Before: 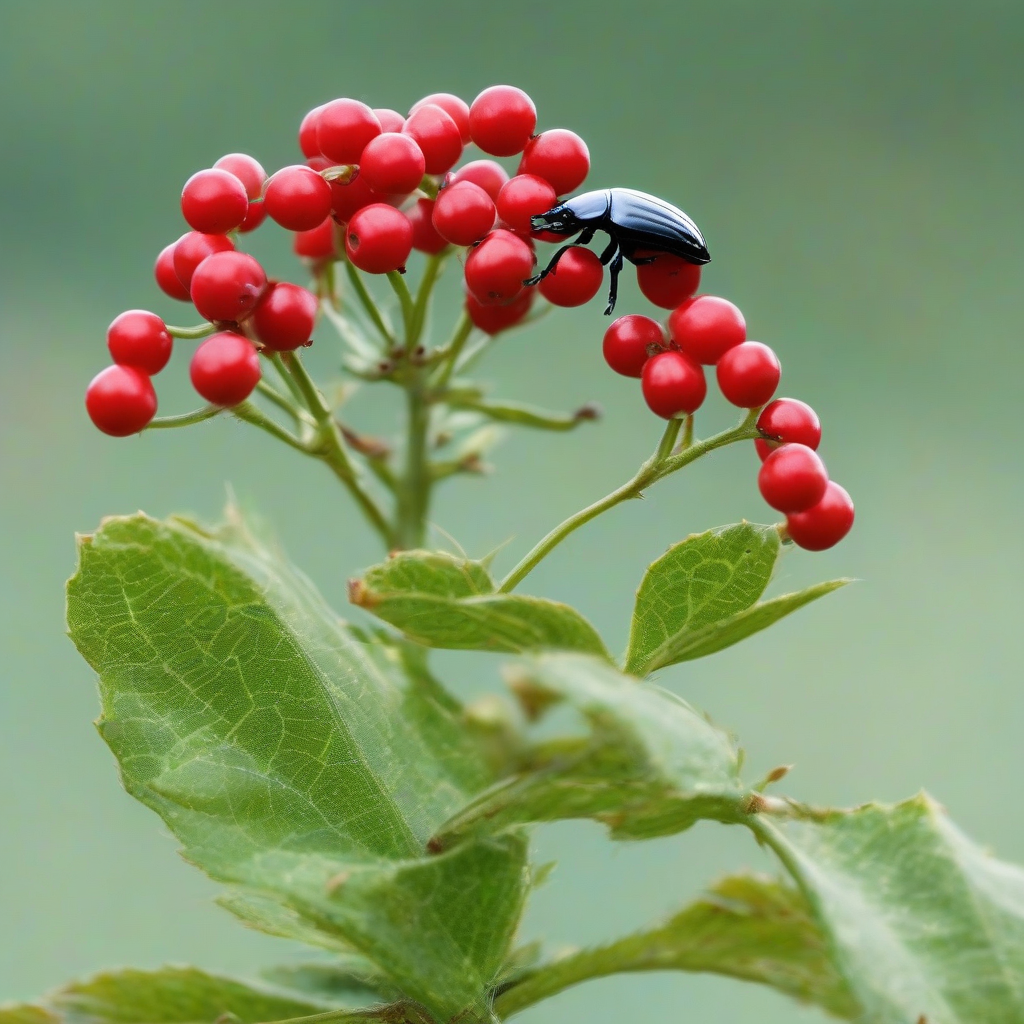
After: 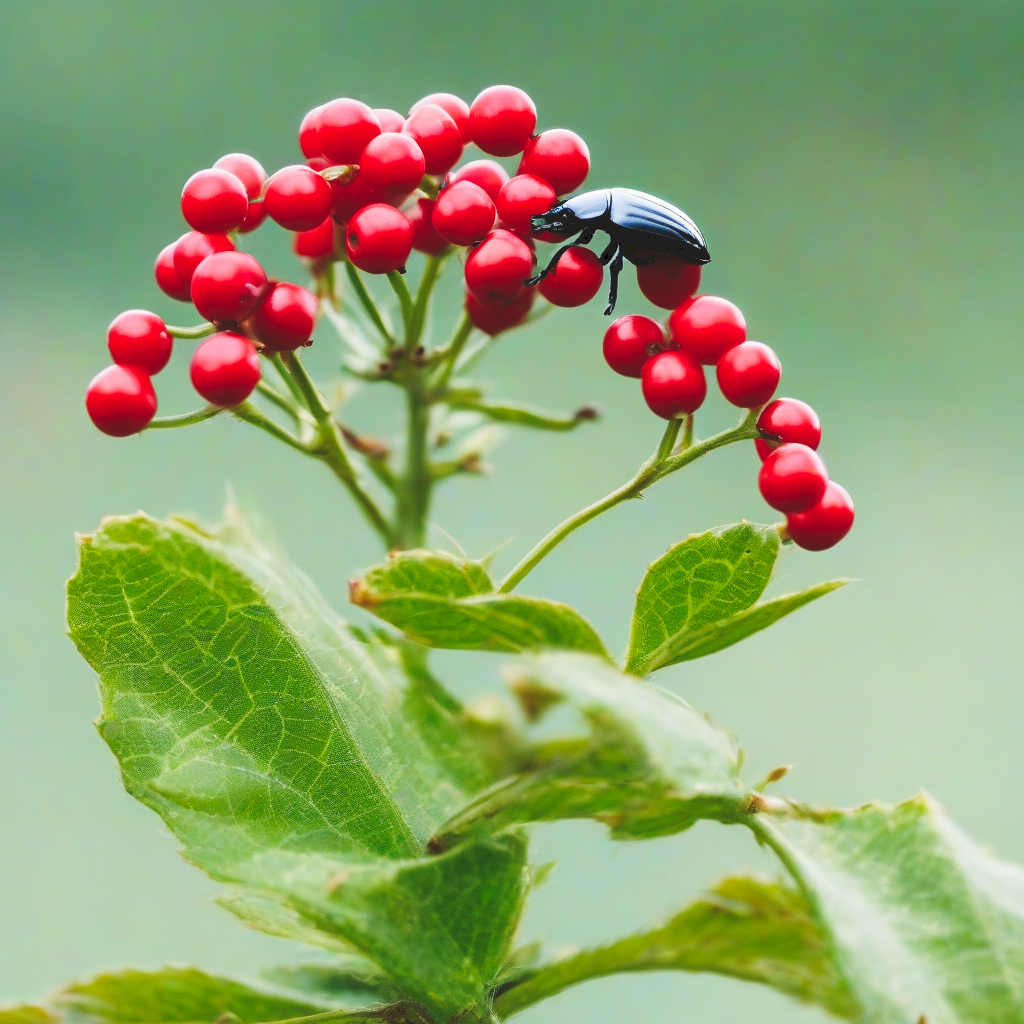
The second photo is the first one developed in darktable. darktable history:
tone curve: curves: ch0 [(0, 0) (0.003, 0.117) (0.011, 0.118) (0.025, 0.123) (0.044, 0.13) (0.069, 0.137) (0.1, 0.149) (0.136, 0.157) (0.177, 0.184) (0.224, 0.217) (0.277, 0.257) (0.335, 0.324) (0.399, 0.406) (0.468, 0.511) (0.543, 0.609) (0.623, 0.712) (0.709, 0.8) (0.801, 0.877) (0.898, 0.938) (1, 1)], preserve colors none
